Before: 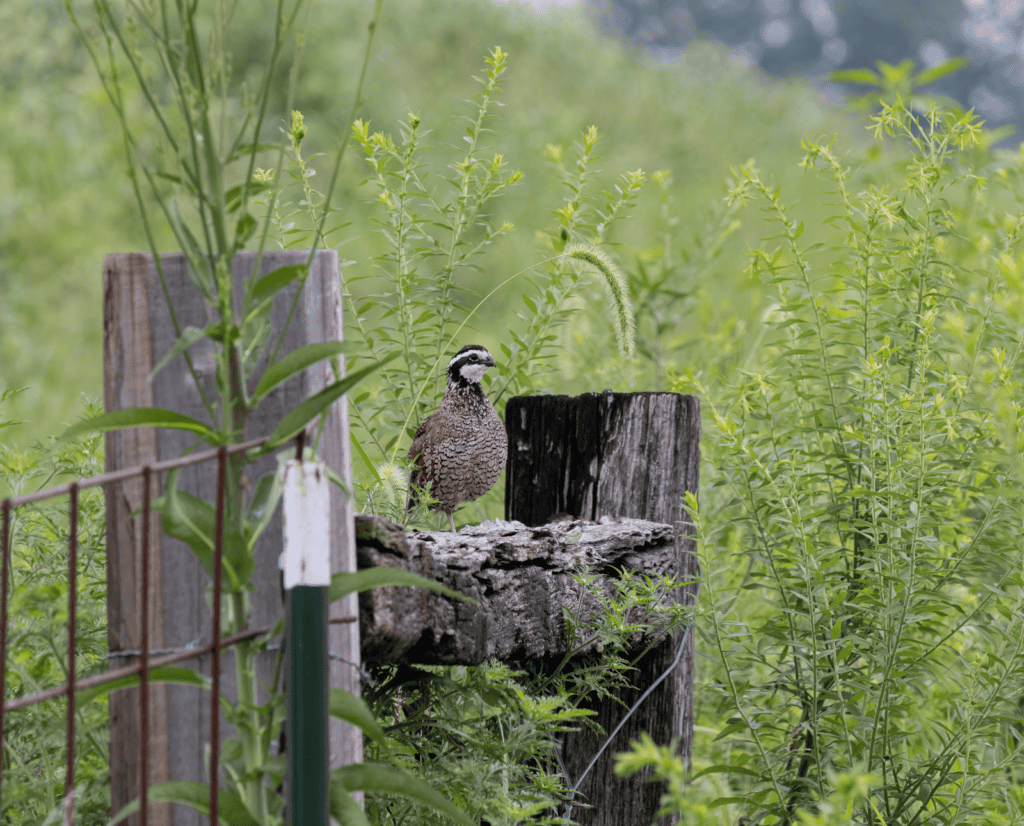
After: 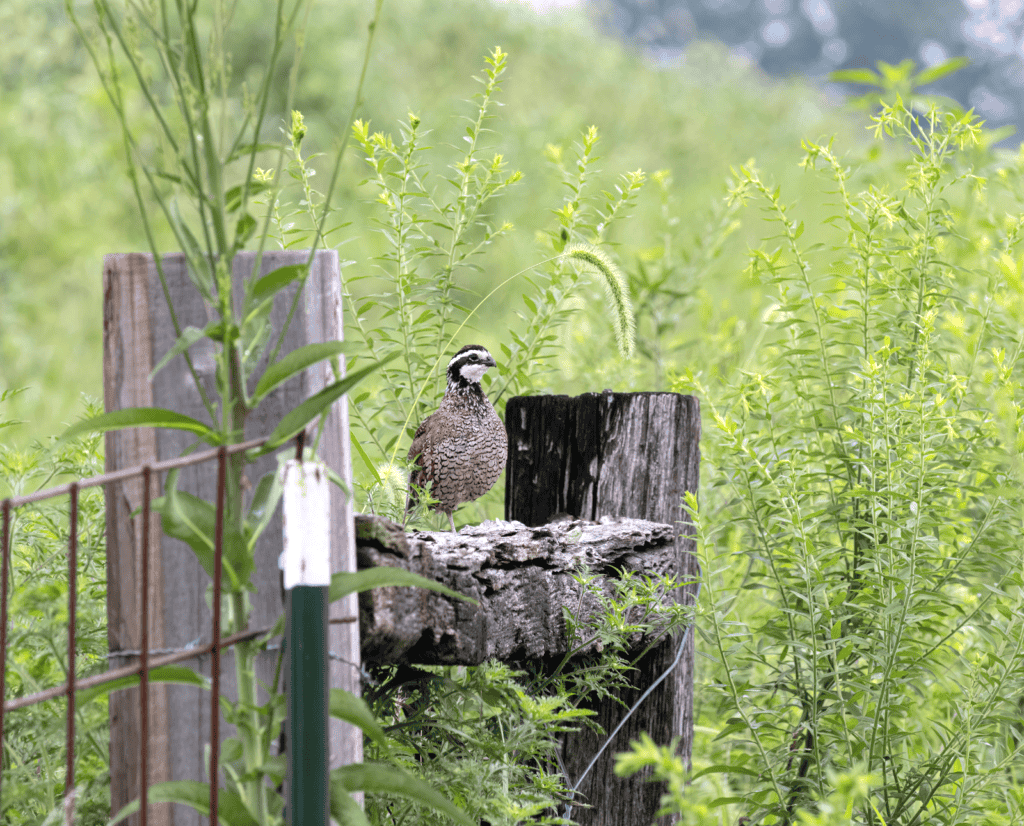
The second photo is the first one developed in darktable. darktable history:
exposure: black level correction 0, exposure 0.683 EV, compensate exposure bias true, compensate highlight preservation false
